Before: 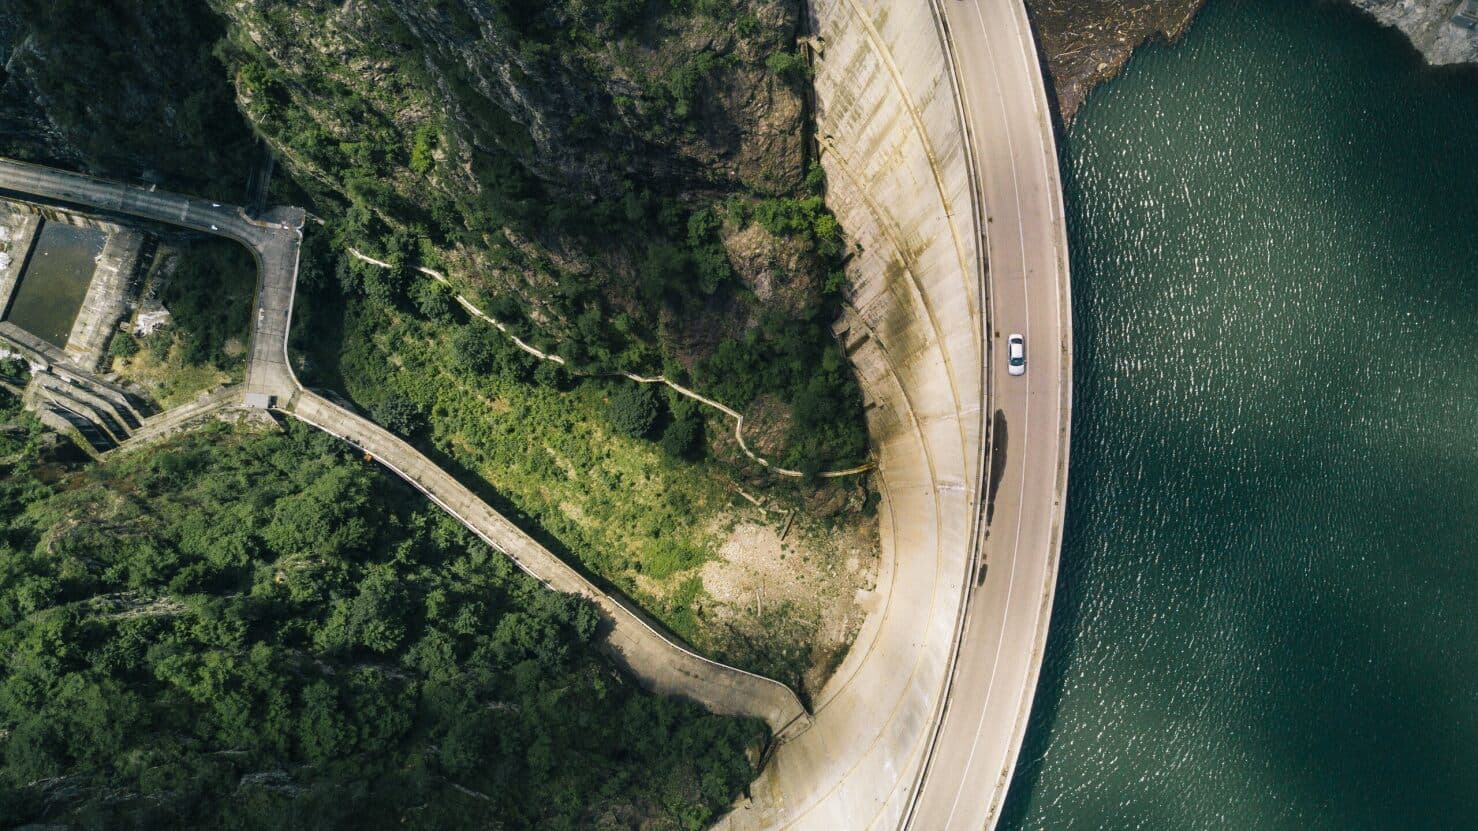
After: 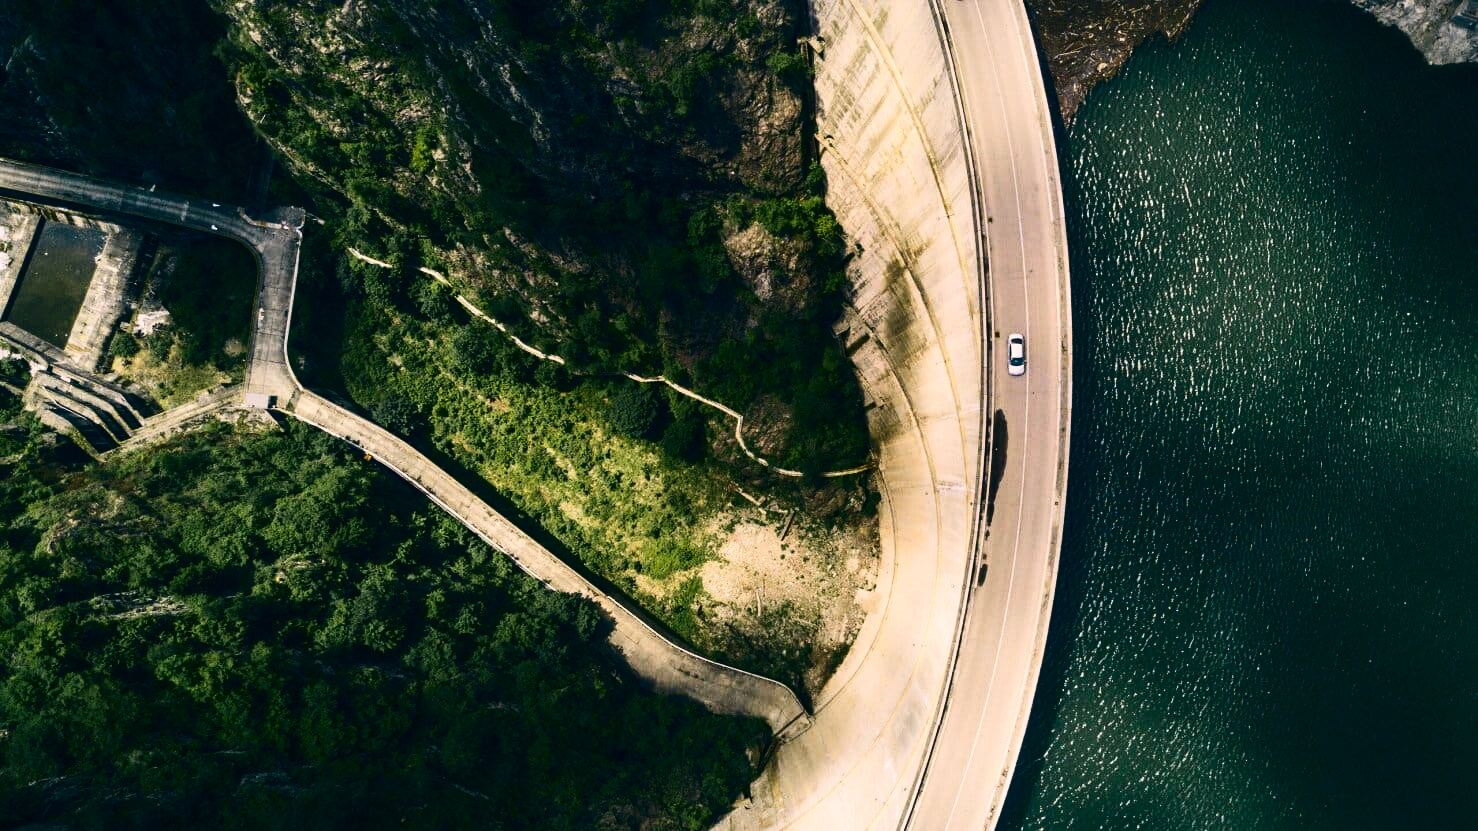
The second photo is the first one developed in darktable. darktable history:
contrast brightness saturation: contrast 0.32, brightness -0.08, saturation 0.17
color correction: highlights a* 5.38, highlights b* 5.3, shadows a* -4.26, shadows b* -5.11
